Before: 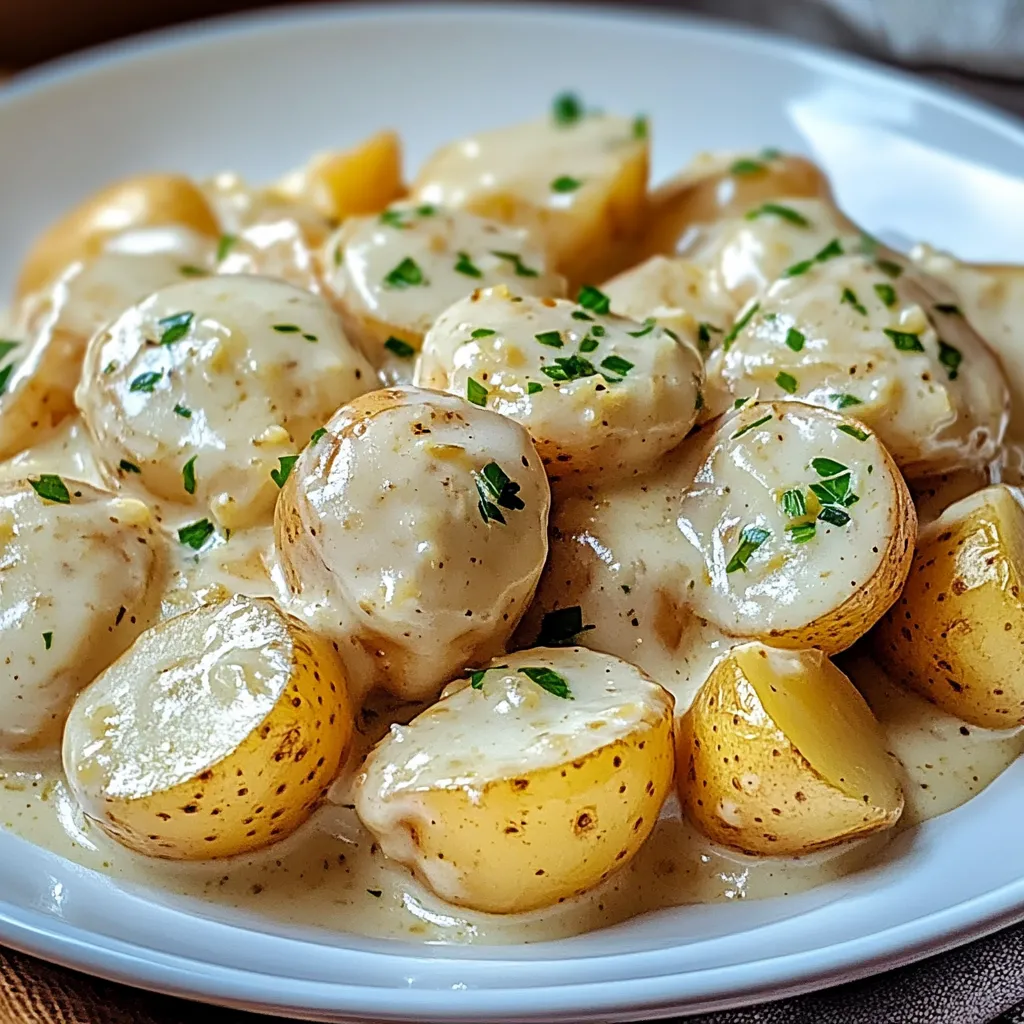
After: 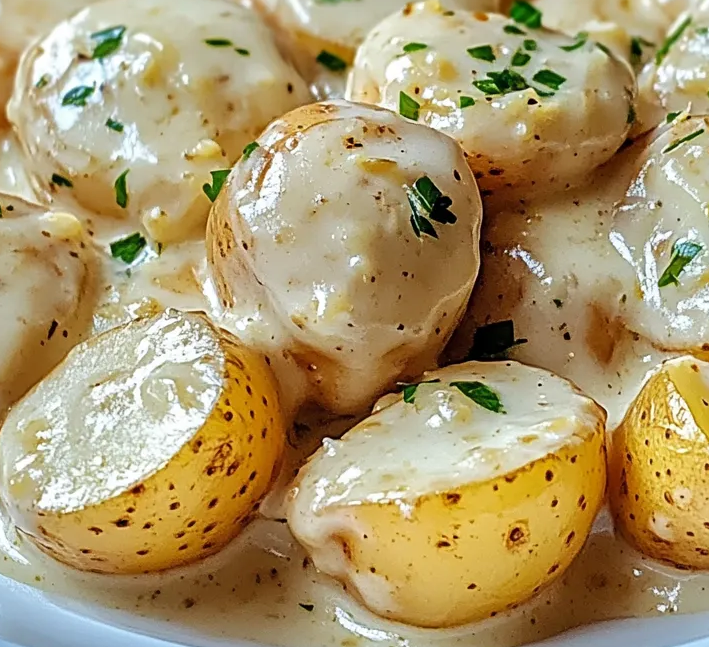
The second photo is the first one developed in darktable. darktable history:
crop: left 6.728%, top 28.008%, right 24.019%, bottom 8.742%
